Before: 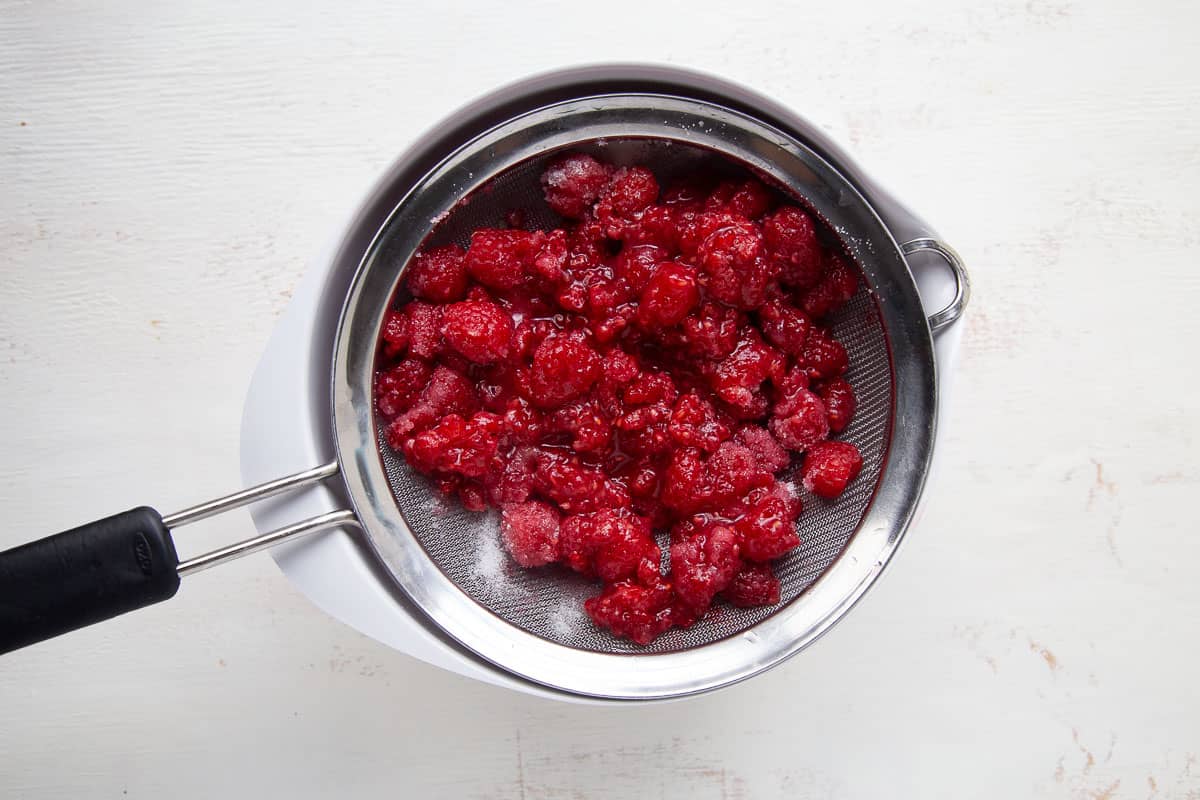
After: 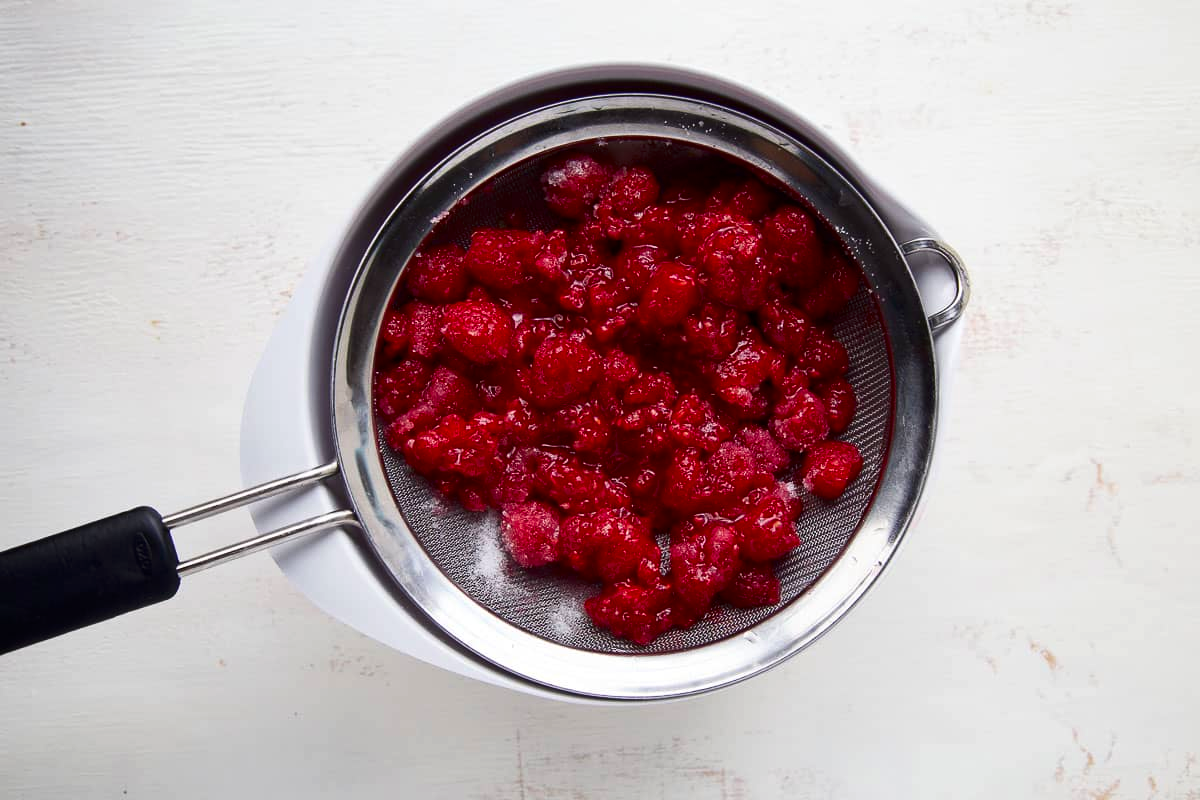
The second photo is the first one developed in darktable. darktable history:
contrast brightness saturation: contrast 0.119, brightness -0.123, saturation 0.197
